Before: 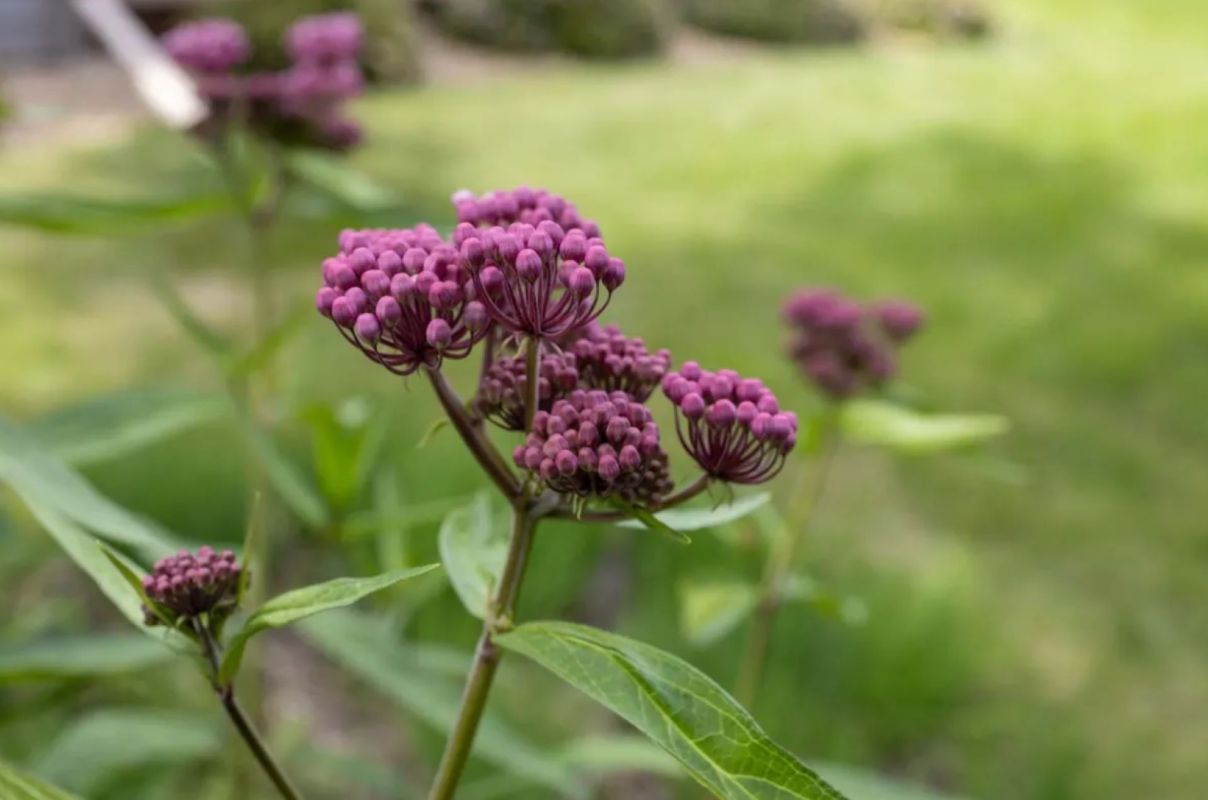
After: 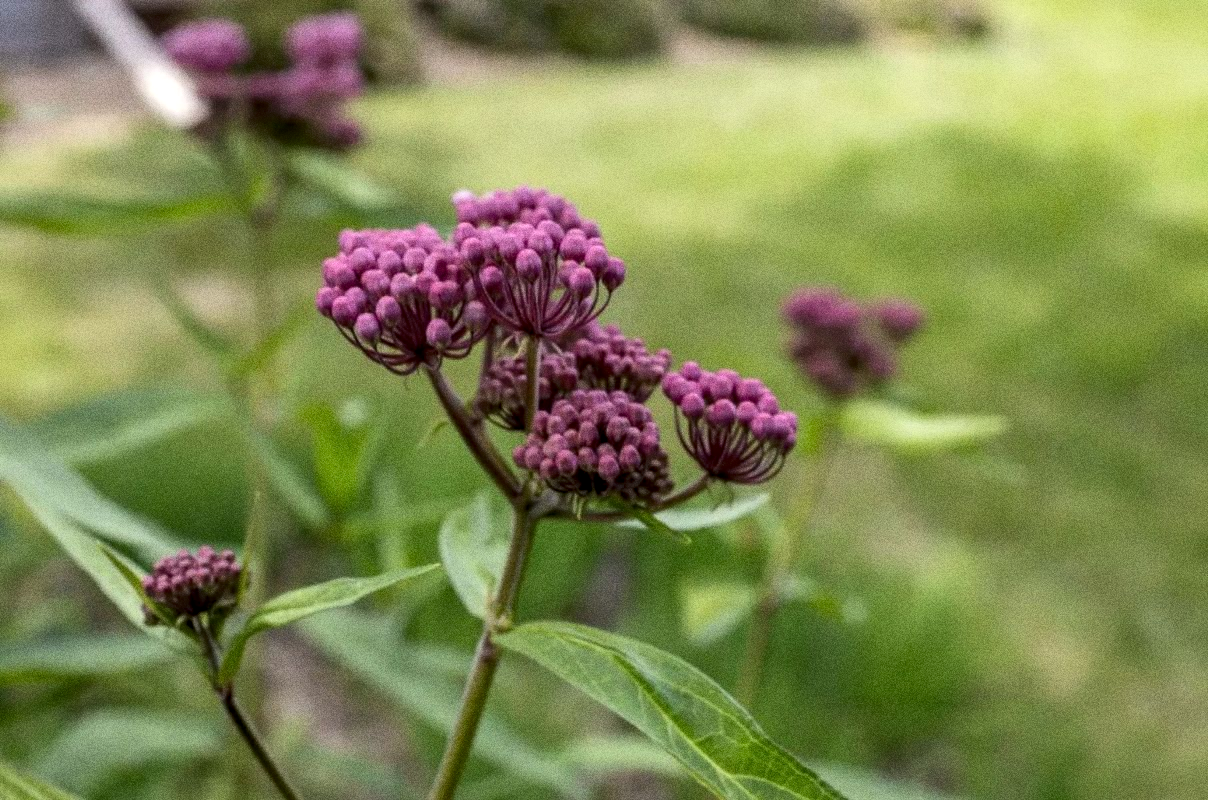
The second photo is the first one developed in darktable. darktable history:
local contrast: detail 130%
grain: coarseness 0.09 ISO, strength 40%
